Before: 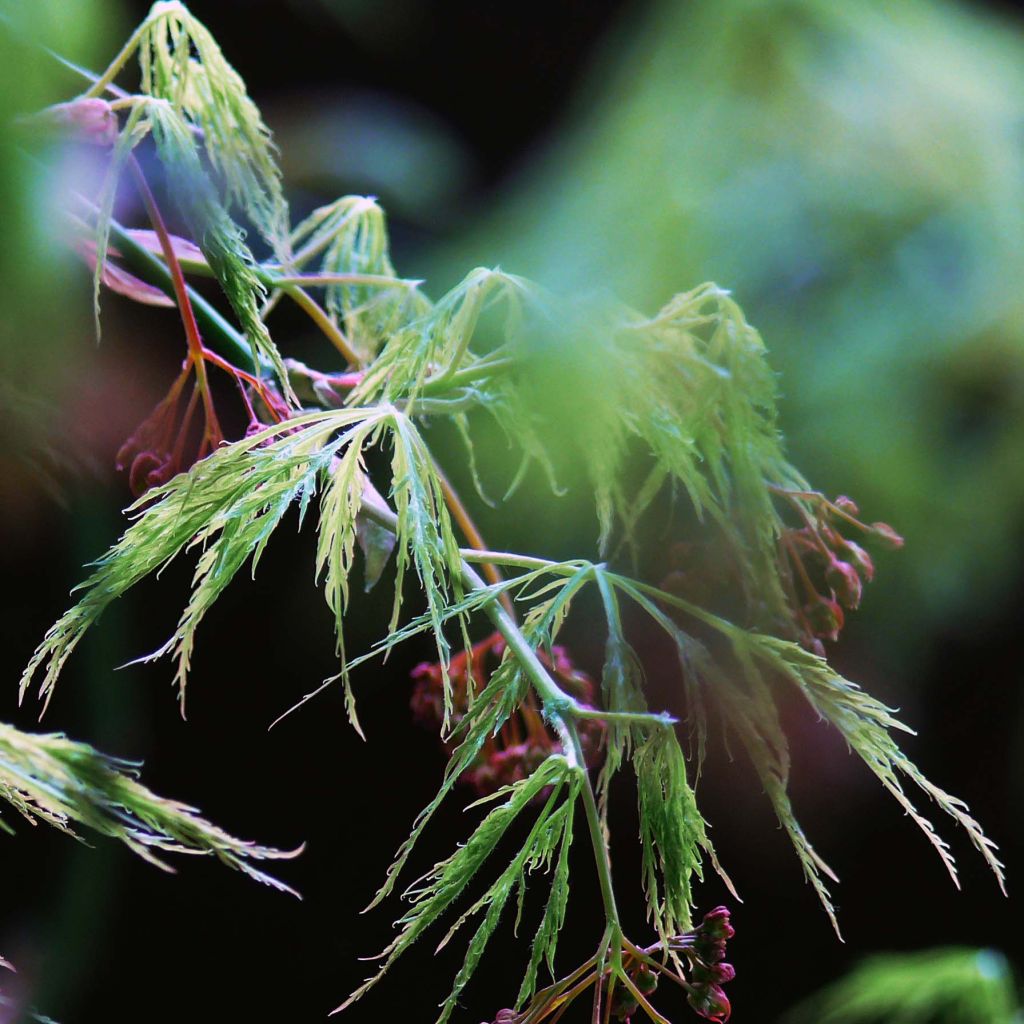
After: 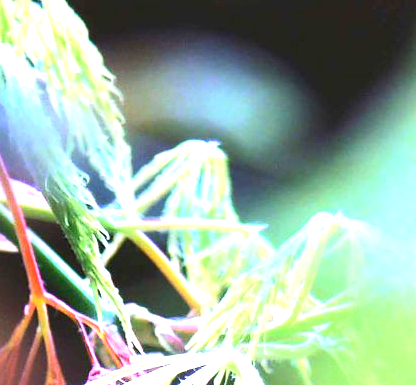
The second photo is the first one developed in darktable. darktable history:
crop: left 15.464%, top 5.443%, right 43.874%, bottom 56.928%
exposure: black level correction 0, exposure 1.919 EV, compensate exposure bias true, compensate highlight preservation false
tone curve: curves: ch0 [(0, 0) (0.003, 0.045) (0.011, 0.051) (0.025, 0.057) (0.044, 0.074) (0.069, 0.096) (0.1, 0.125) (0.136, 0.16) (0.177, 0.201) (0.224, 0.242) (0.277, 0.299) (0.335, 0.362) (0.399, 0.432) (0.468, 0.512) (0.543, 0.601) (0.623, 0.691) (0.709, 0.786) (0.801, 0.876) (0.898, 0.927) (1, 1)], color space Lab, independent channels, preserve colors none
